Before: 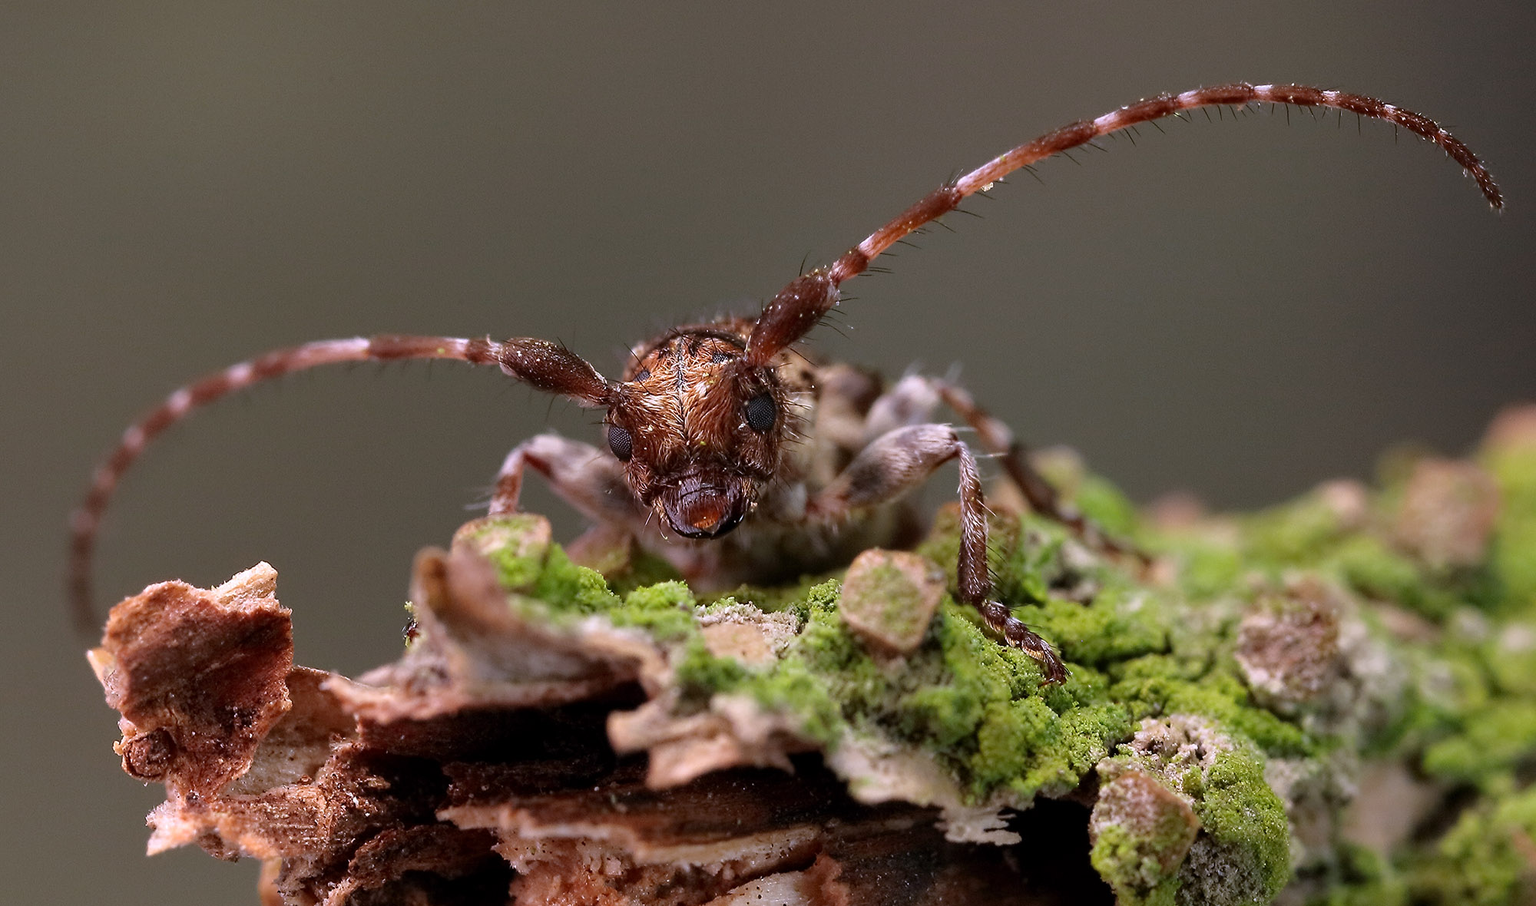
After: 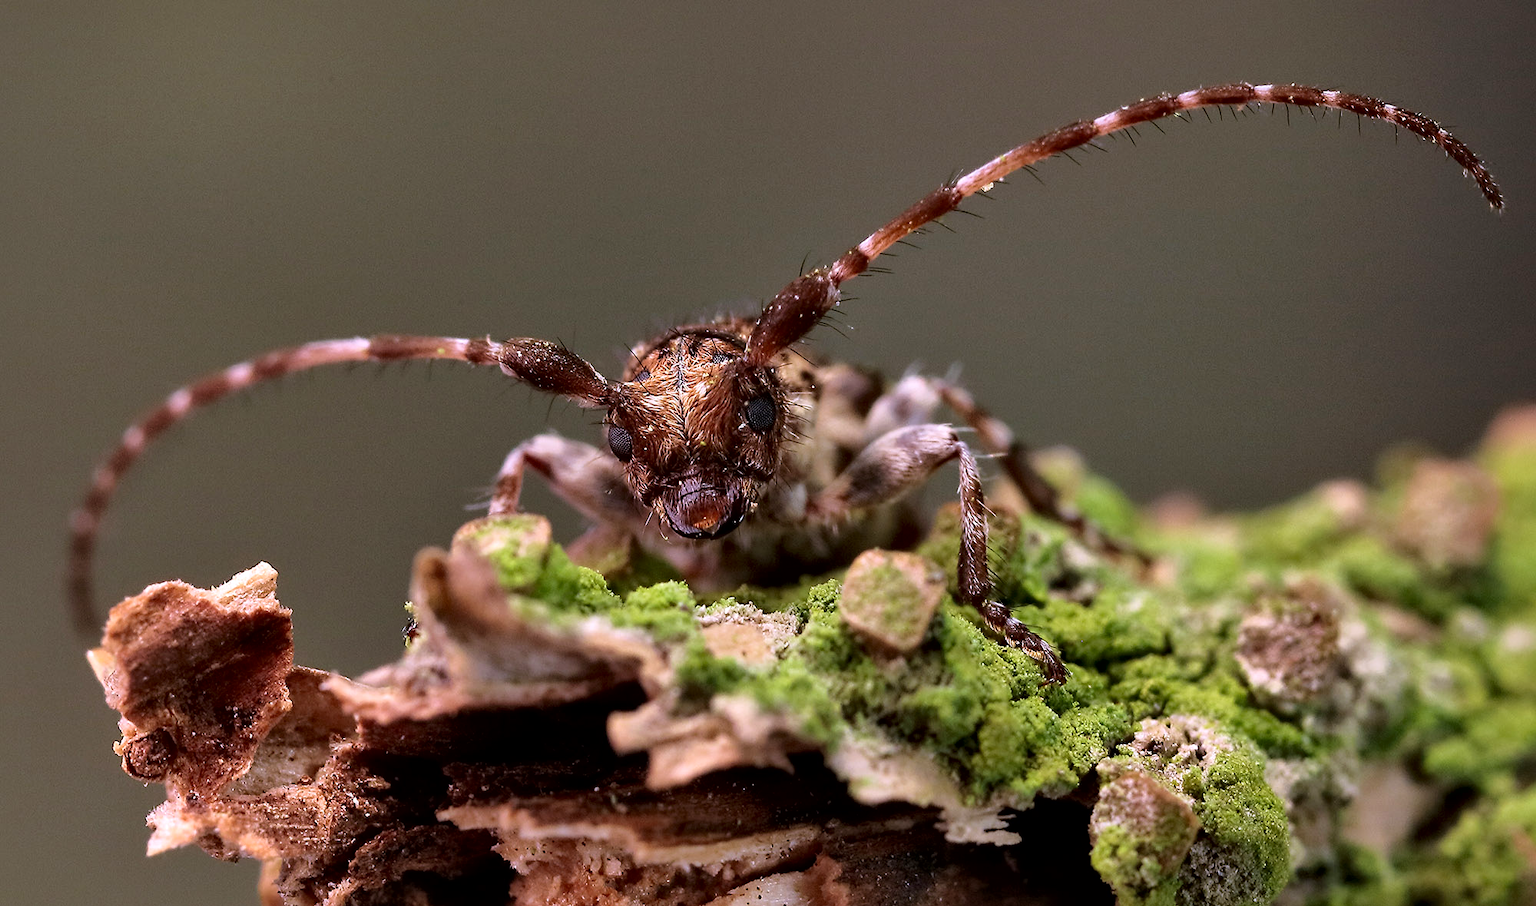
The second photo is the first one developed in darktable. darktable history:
velvia: on, module defaults
local contrast: mode bilateral grid, contrast 26, coarseness 60, detail 151%, midtone range 0.2
